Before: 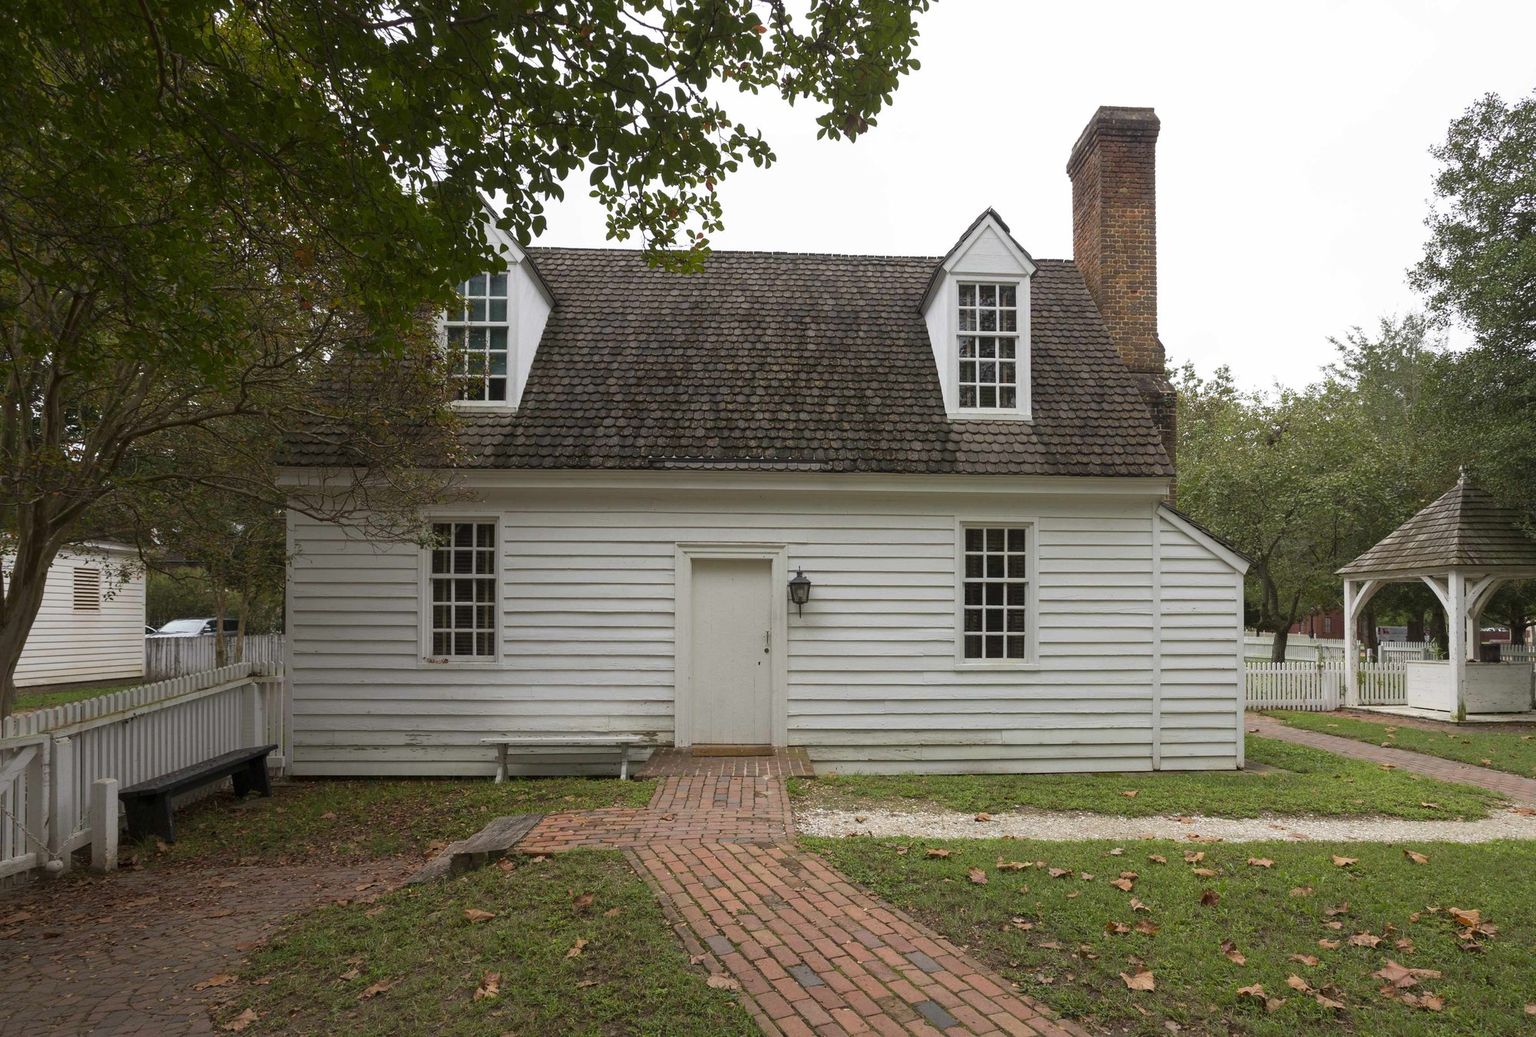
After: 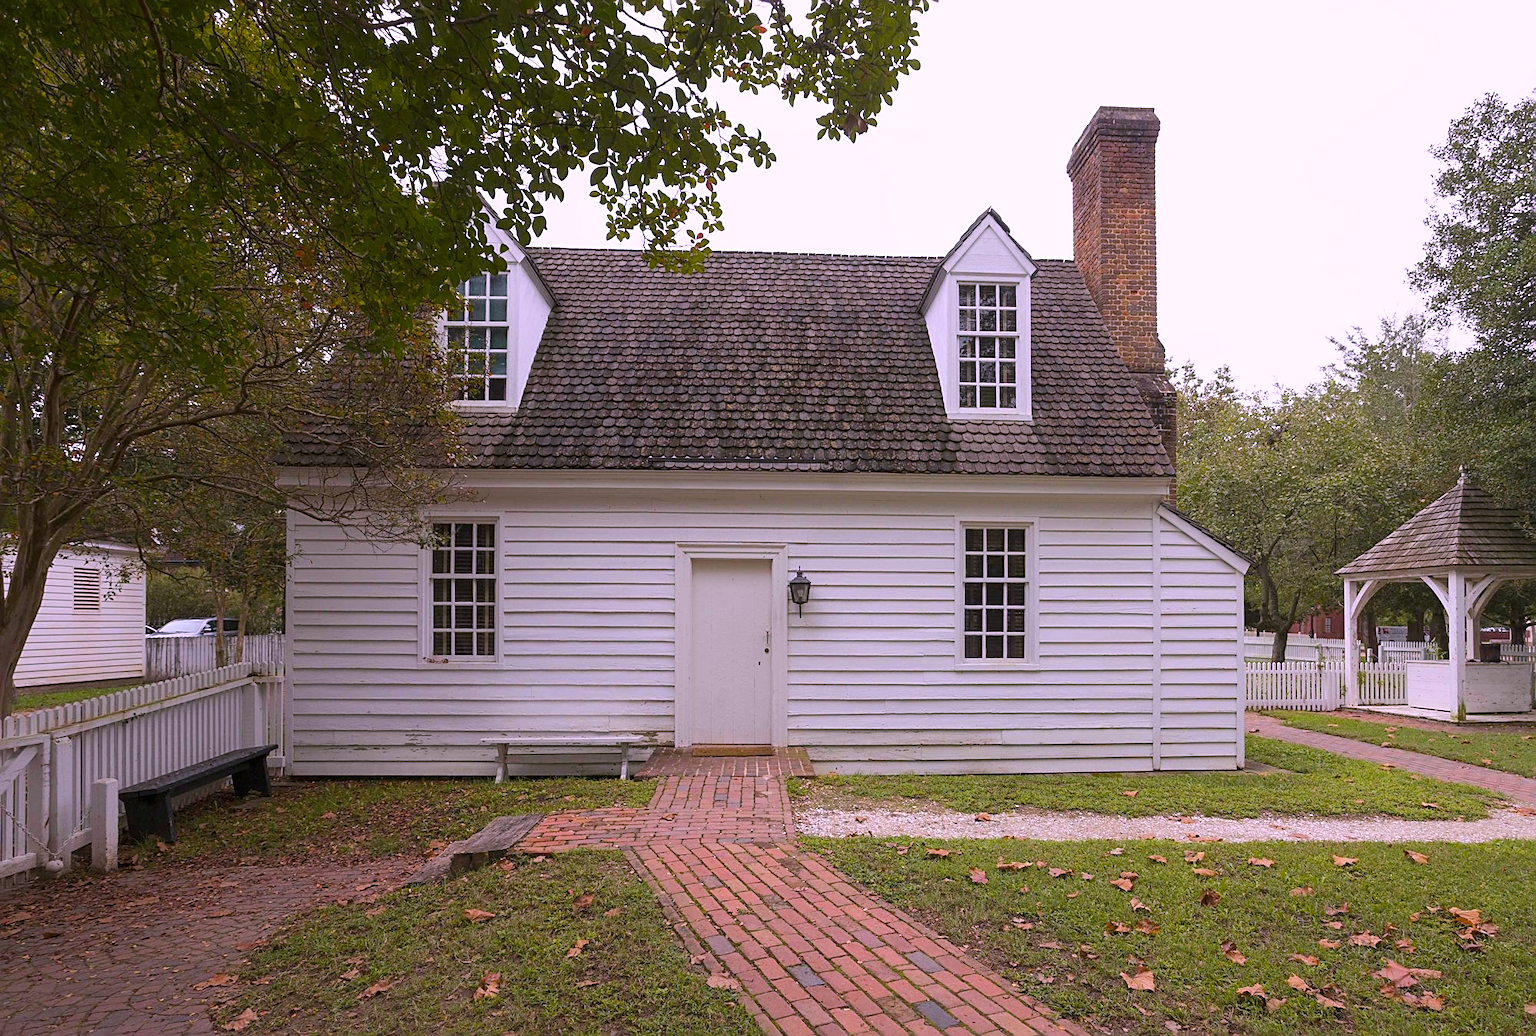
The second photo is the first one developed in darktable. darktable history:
sharpen: on, module defaults
color balance rgb: perceptual saturation grading › global saturation 25%, perceptual brilliance grading › mid-tones 10%, perceptual brilliance grading › shadows 15%, global vibrance 20%
color correction: highlights a* 15.46, highlights b* -20.56
